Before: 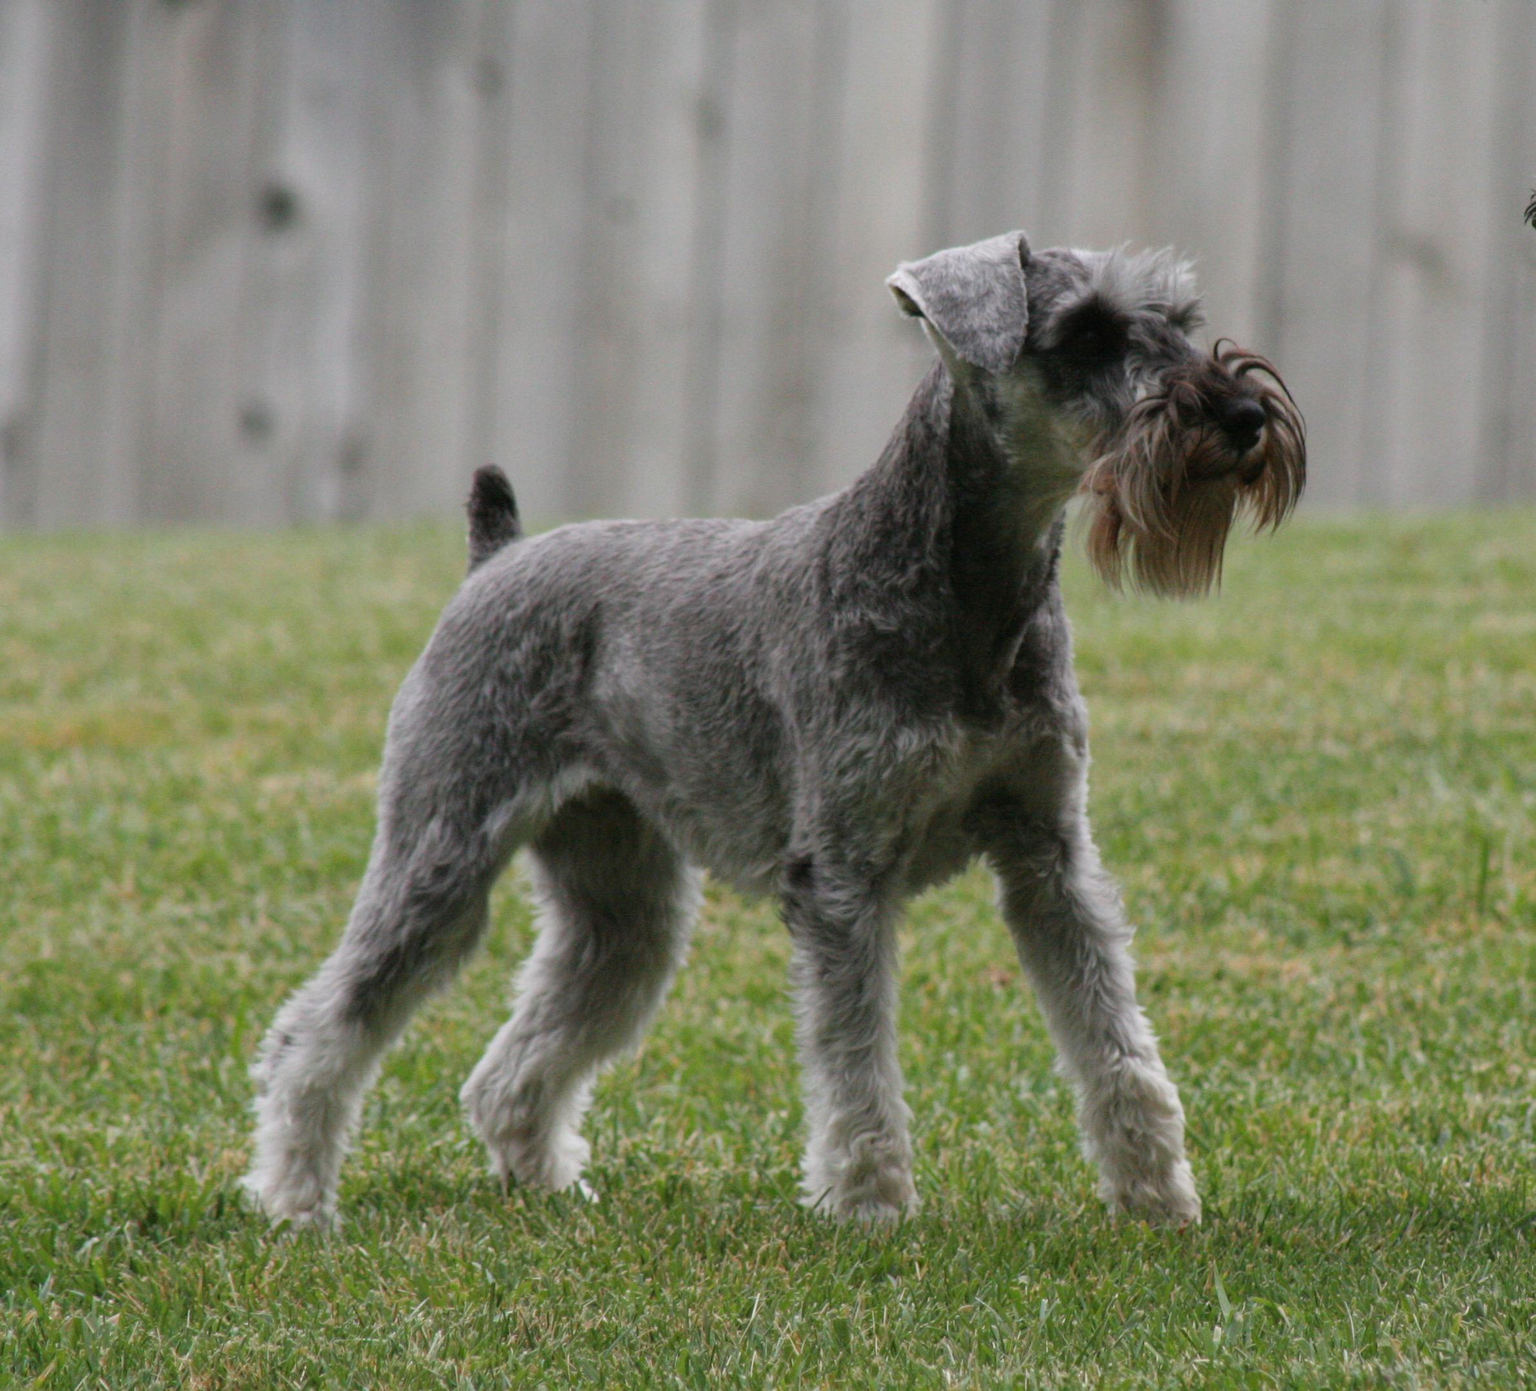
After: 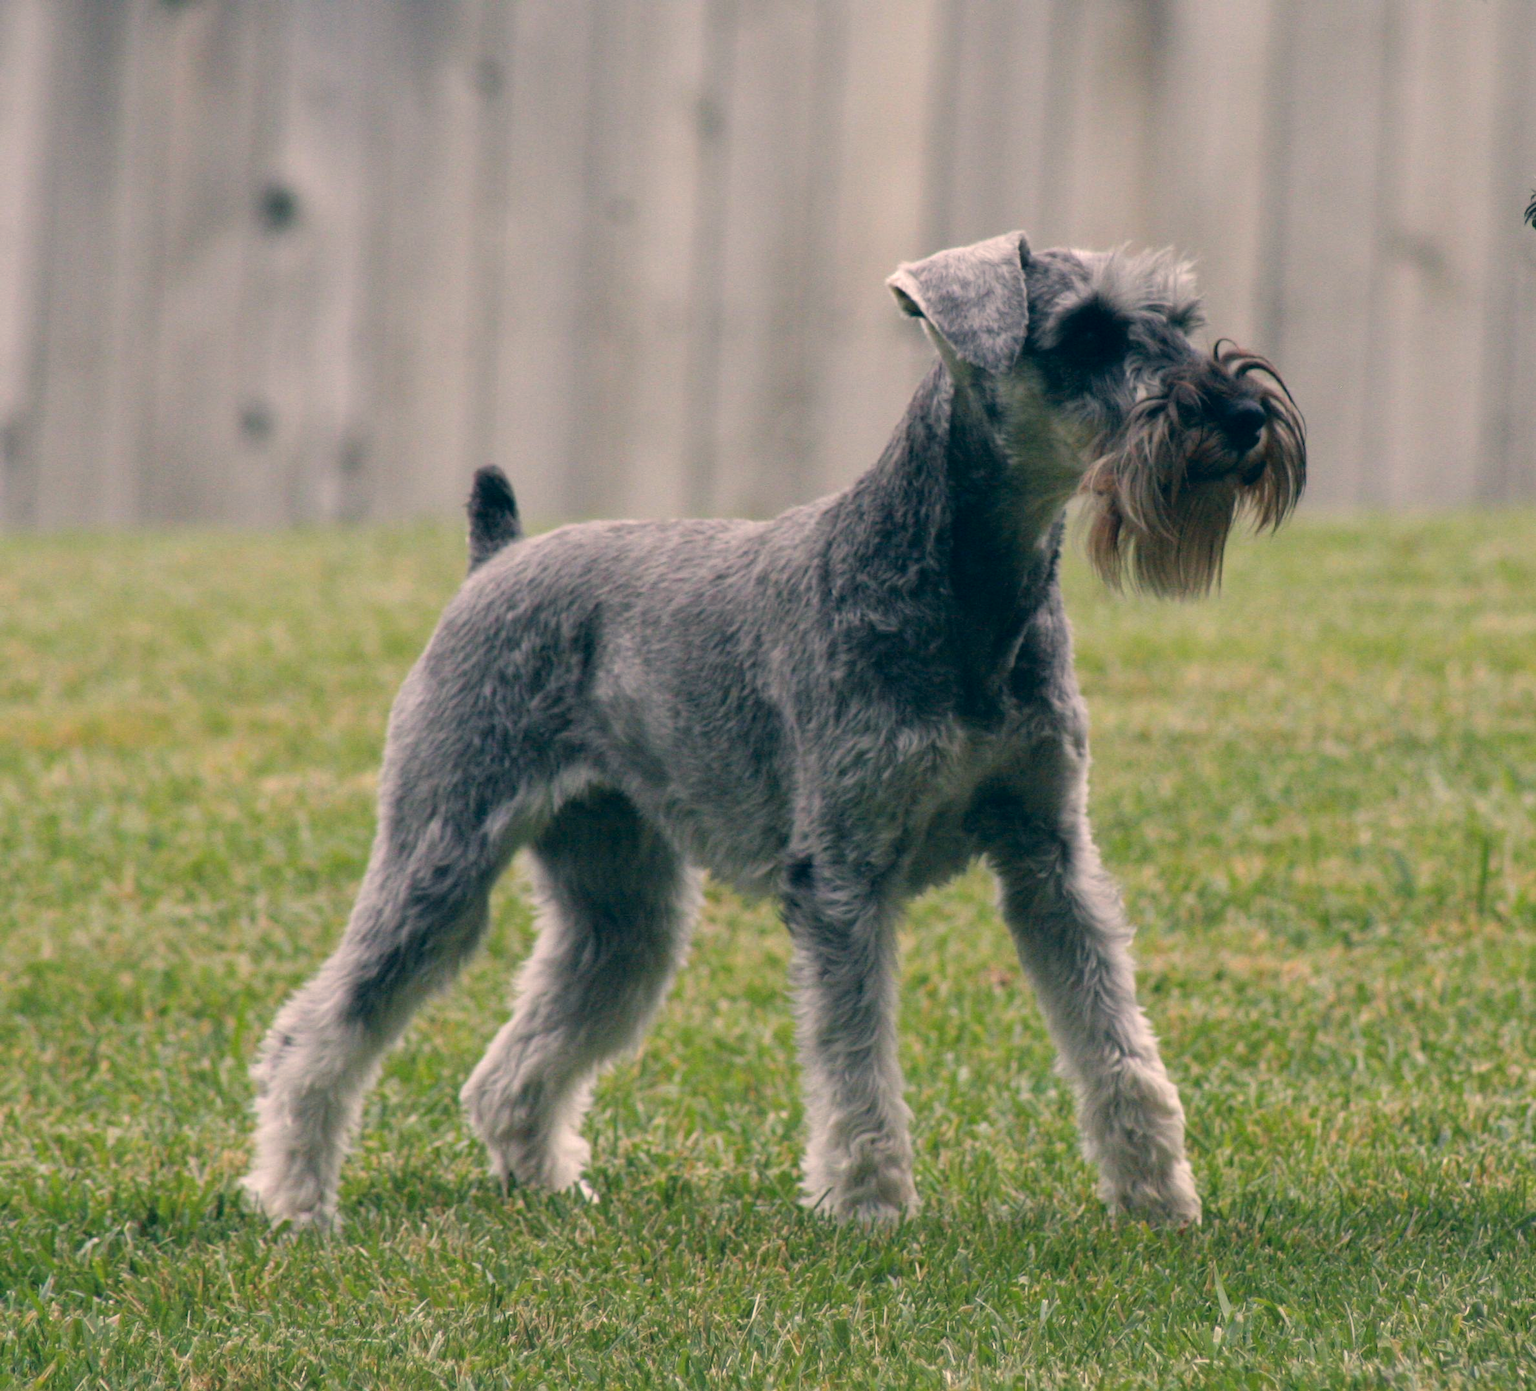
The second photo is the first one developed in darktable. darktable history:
color correction: highlights a* 10.37, highlights b* 14.14, shadows a* -9.66, shadows b* -15.13
exposure: exposure 0.215 EV, compensate exposure bias true, compensate highlight preservation false
tone equalizer: edges refinement/feathering 500, mask exposure compensation -1.57 EV, preserve details no
